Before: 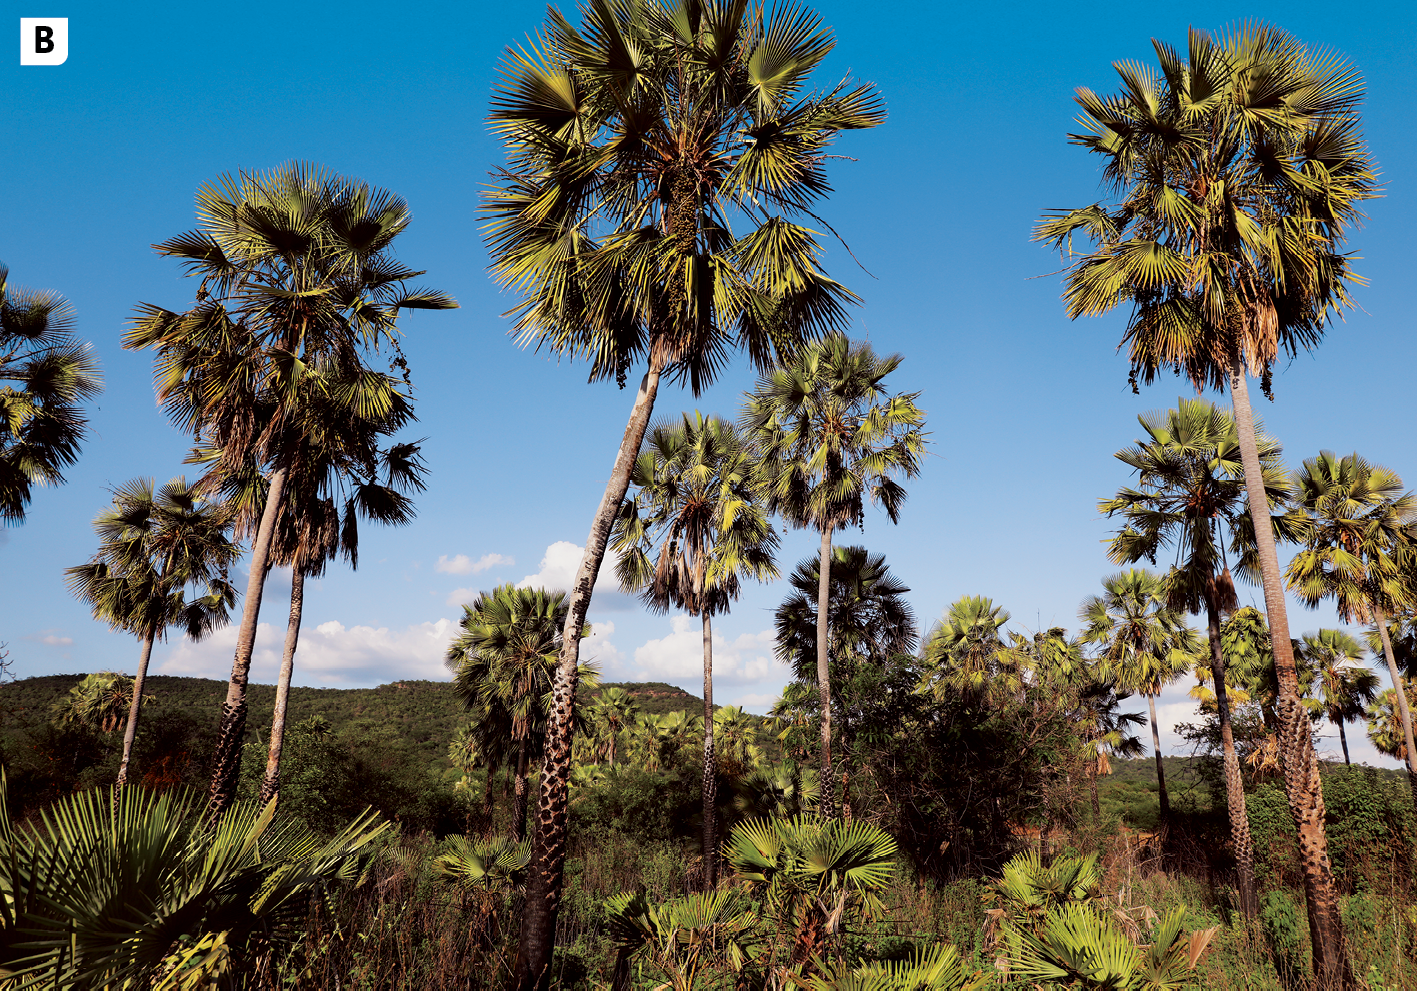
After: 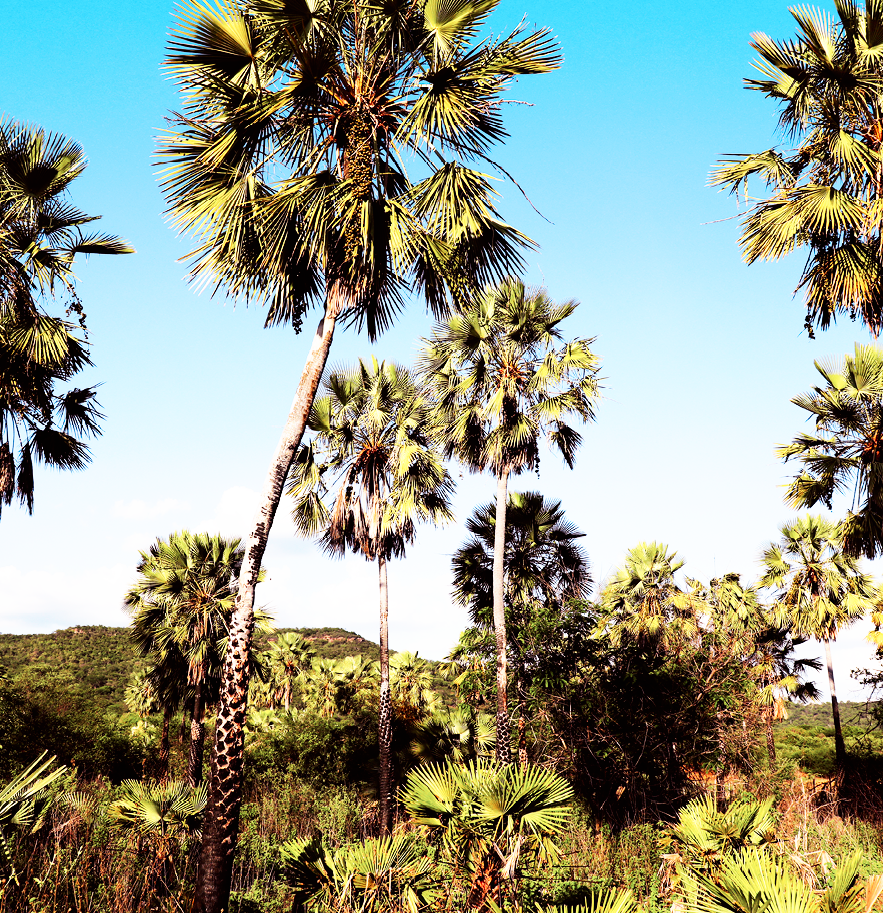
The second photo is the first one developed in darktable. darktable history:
crop and rotate: left 22.918%, top 5.629%, right 14.711%, bottom 2.247%
exposure: exposure 0.236 EV, compensate highlight preservation false
base curve: curves: ch0 [(0, 0) (0.007, 0.004) (0.027, 0.03) (0.046, 0.07) (0.207, 0.54) (0.442, 0.872) (0.673, 0.972) (1, 1)], preserve colors none
